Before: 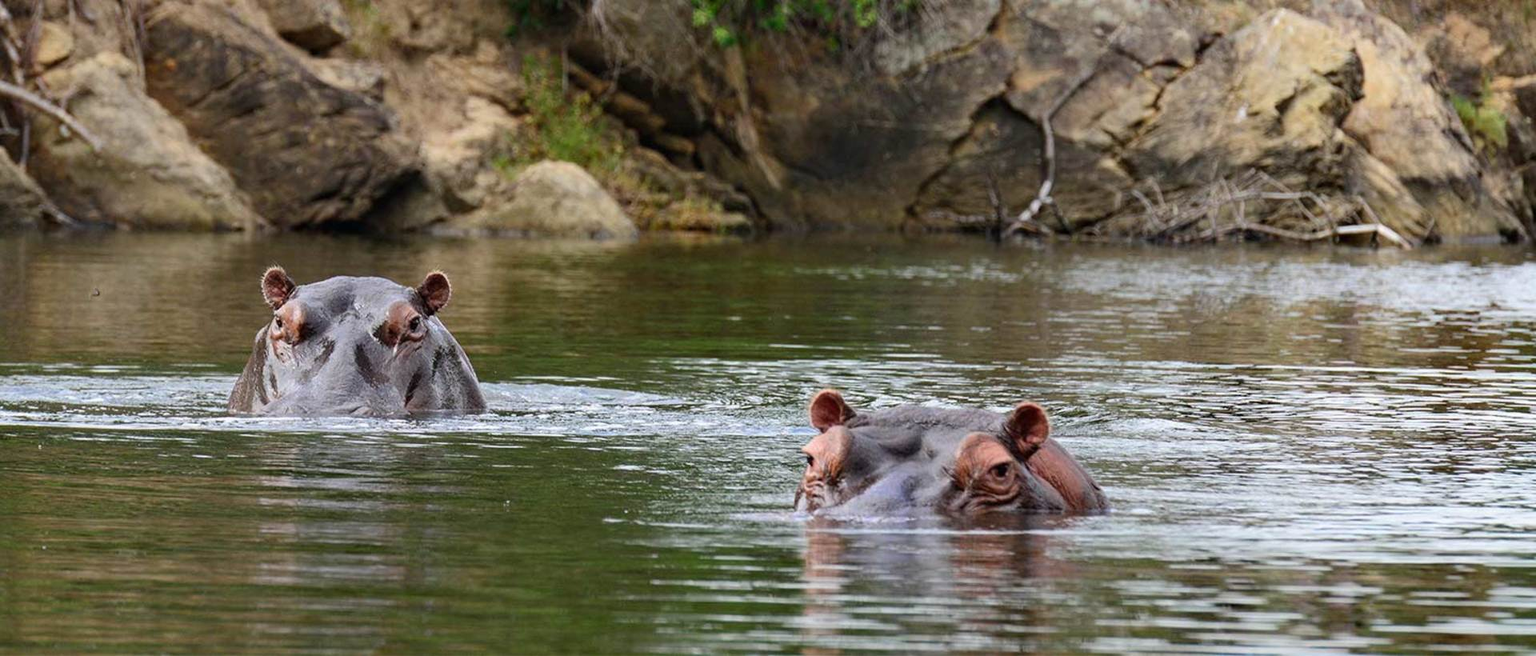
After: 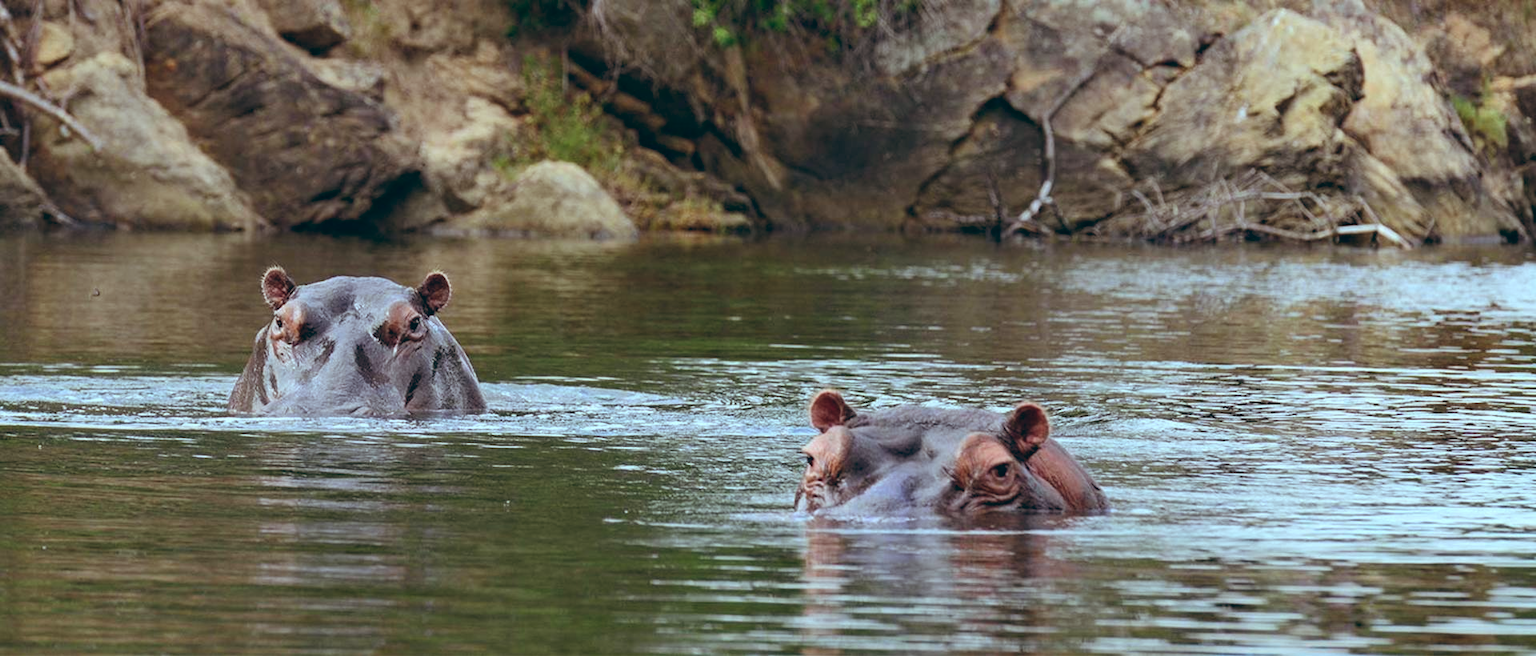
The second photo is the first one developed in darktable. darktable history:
color calibration: illuminant same as pipeline (D50), adaptation none (bypass), gamut compression 1.72
color balance: lift [1.003, 0.993, 1.001, 1.007], gamma [1.018, 1.072, 0.959, 0.928], gain [0.974, 0.873, 1.031, 1.127]
